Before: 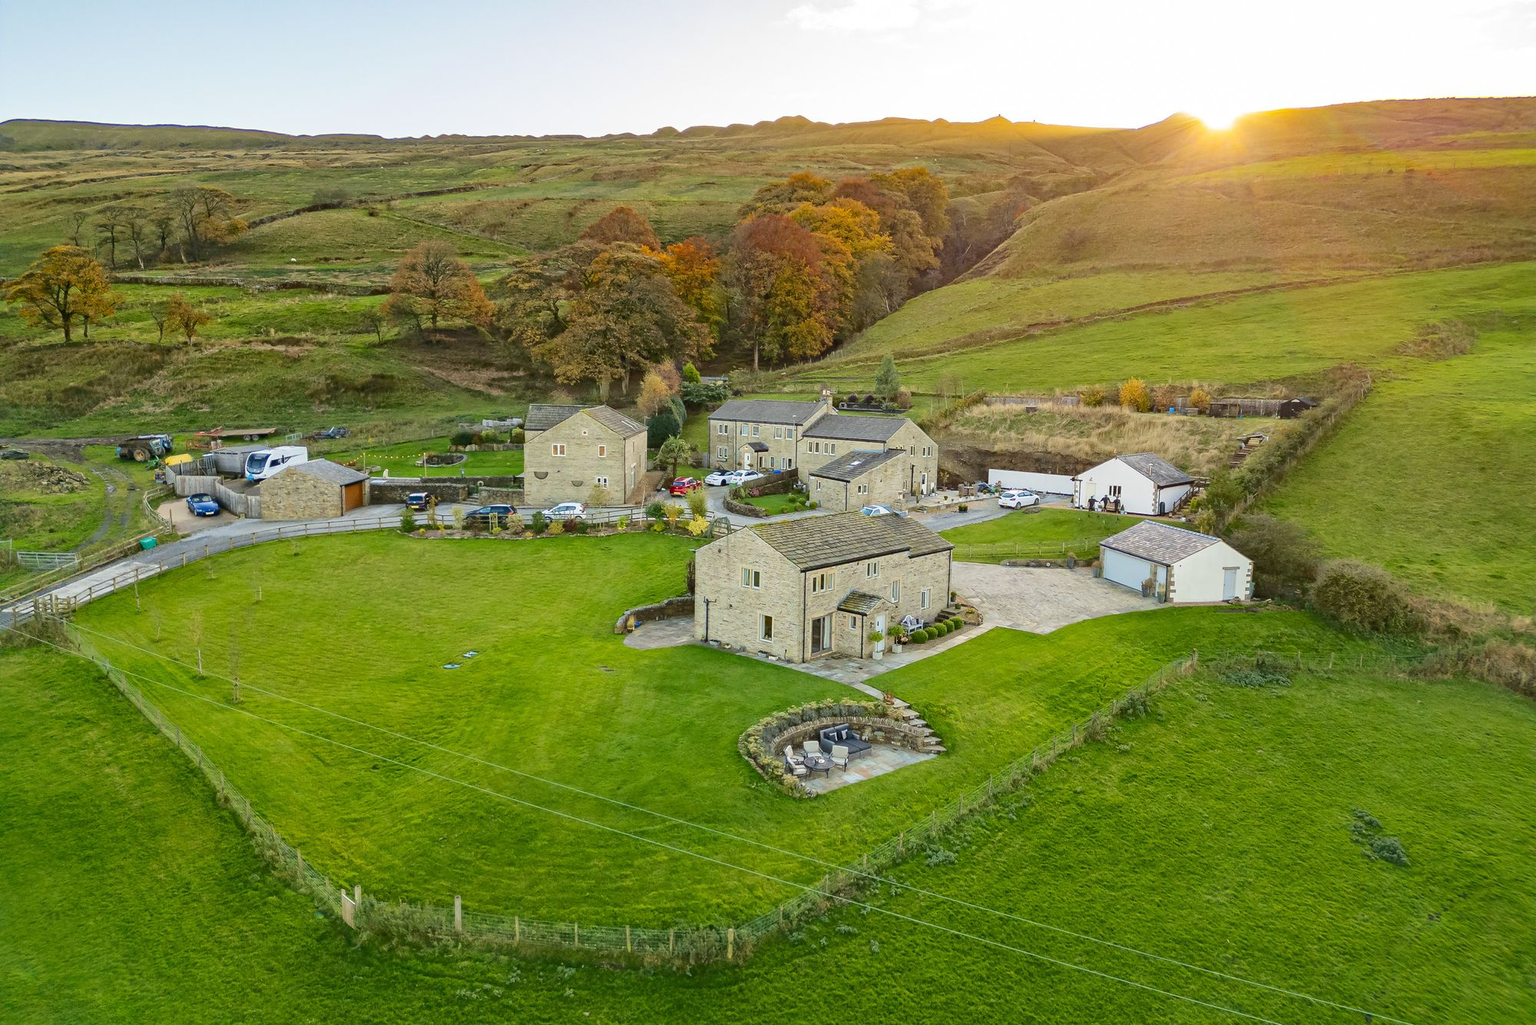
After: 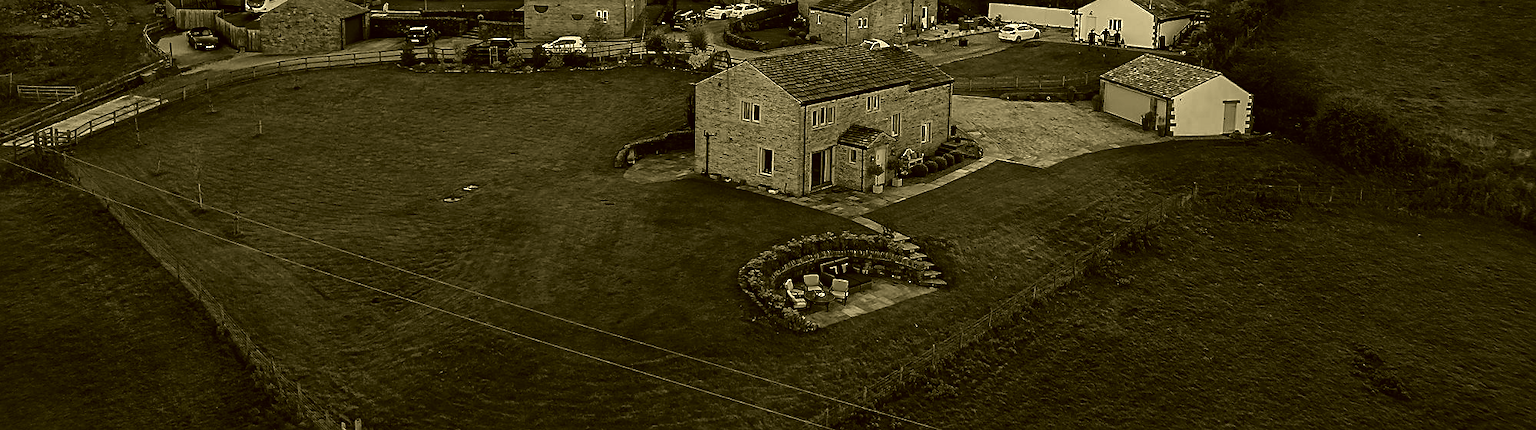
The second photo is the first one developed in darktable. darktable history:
contrast brightness saturation: contrast 0.02, brightness -1, saturation -1
color correction: highlights a* 0.162, highlights b* 29.53, shadows a* -0.162, shadows b* 21.09
crop: top 45.551%, bottom 12.262%
sharpen: on, module defaults
base curve: curves: ch0 [(0, 0) (0.472, 0.508) (1, 1)]
